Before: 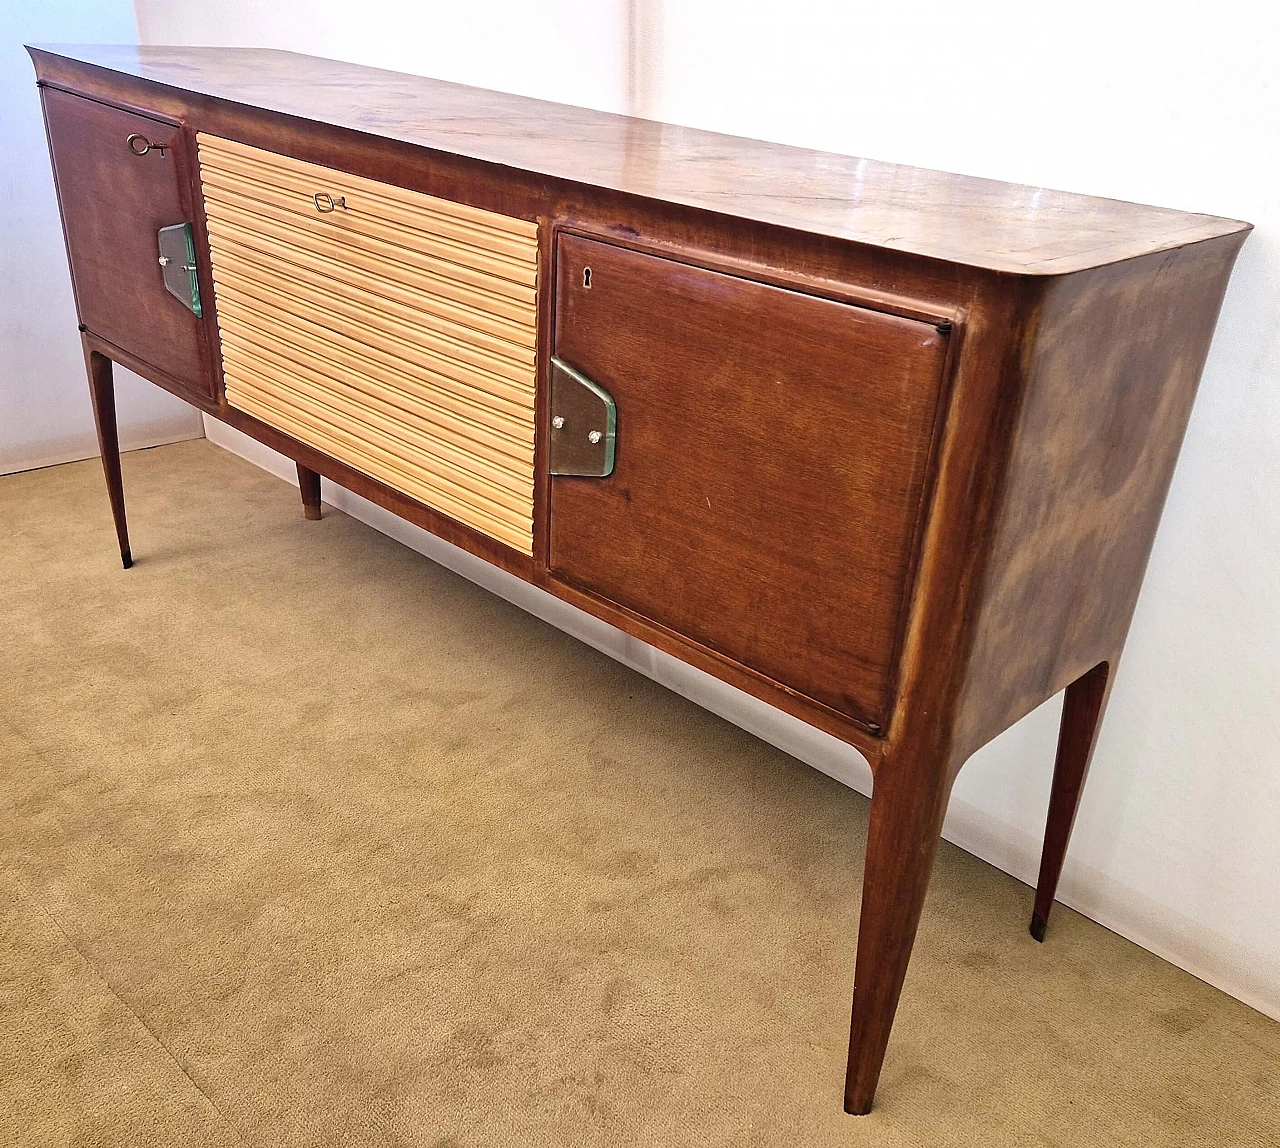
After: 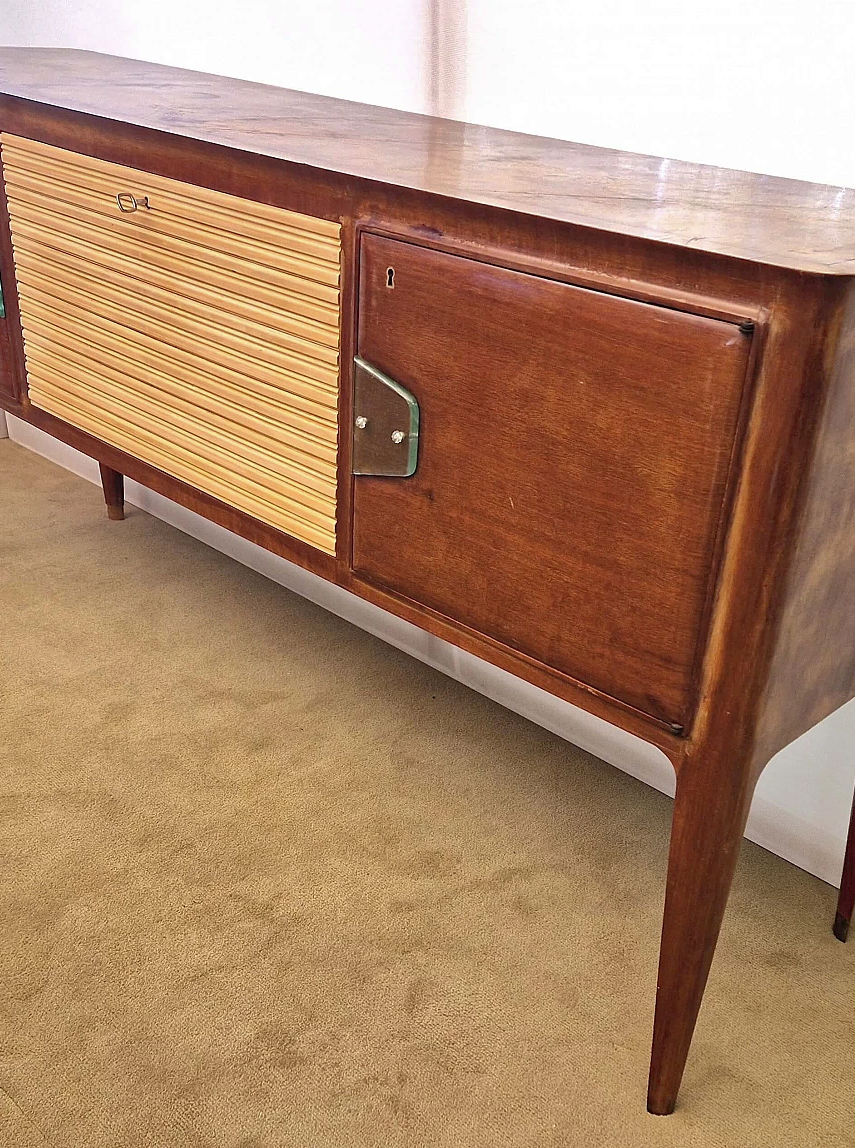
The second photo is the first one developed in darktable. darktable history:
crop: left 15.425%, right 17.737%
shadows and highlights: on, module defaults
